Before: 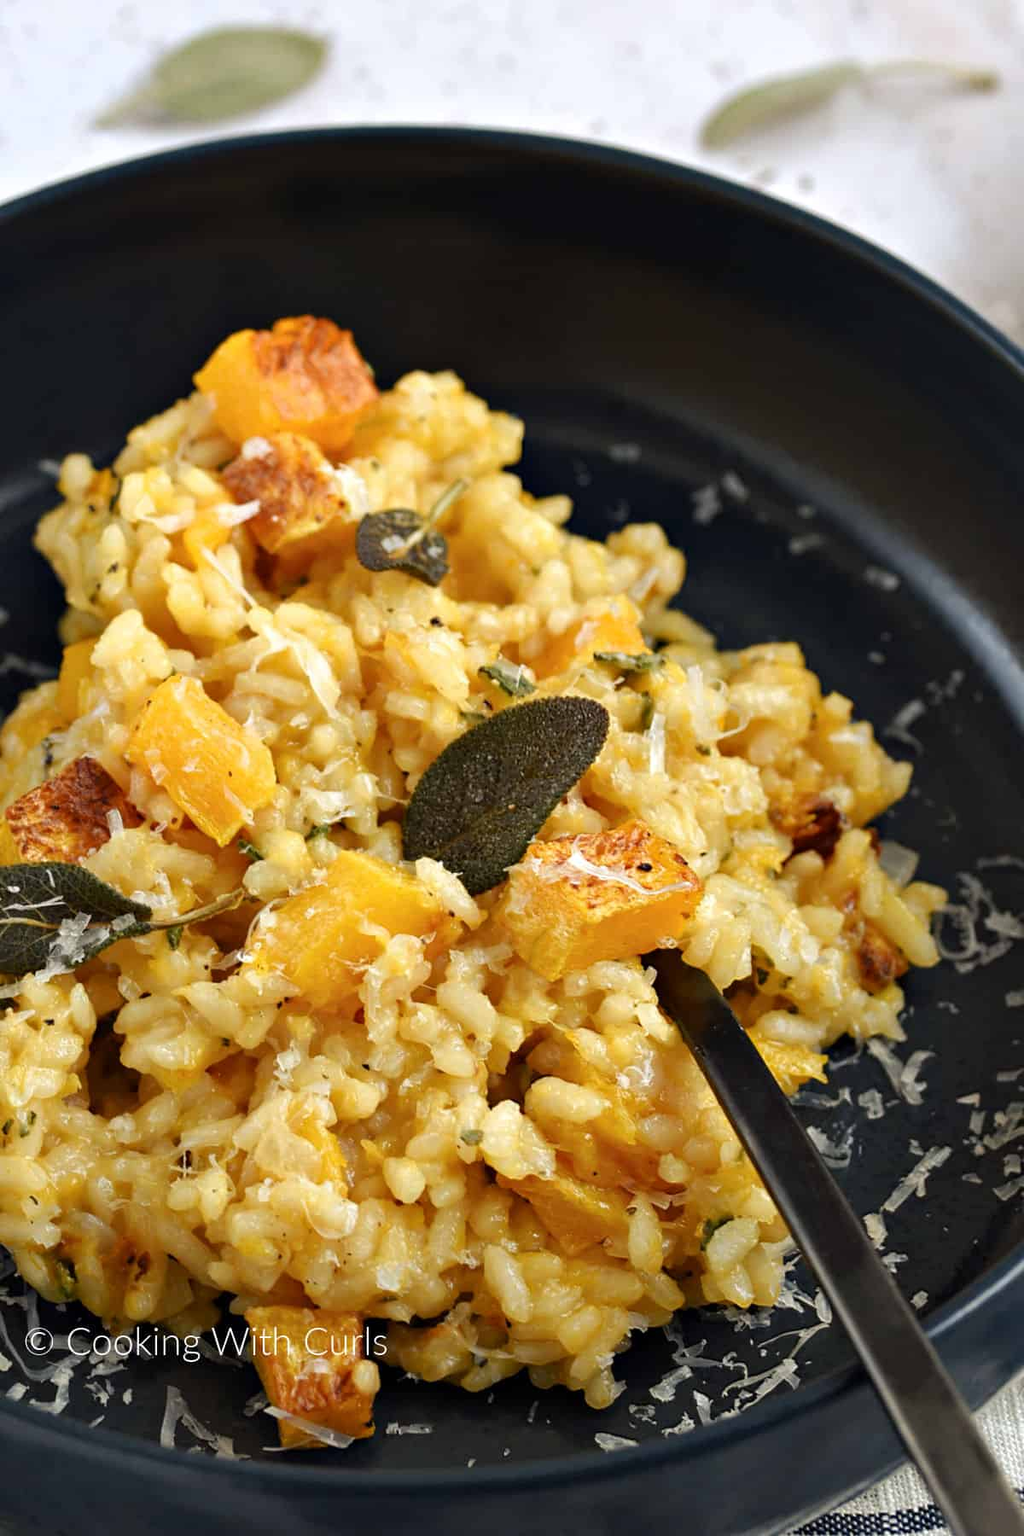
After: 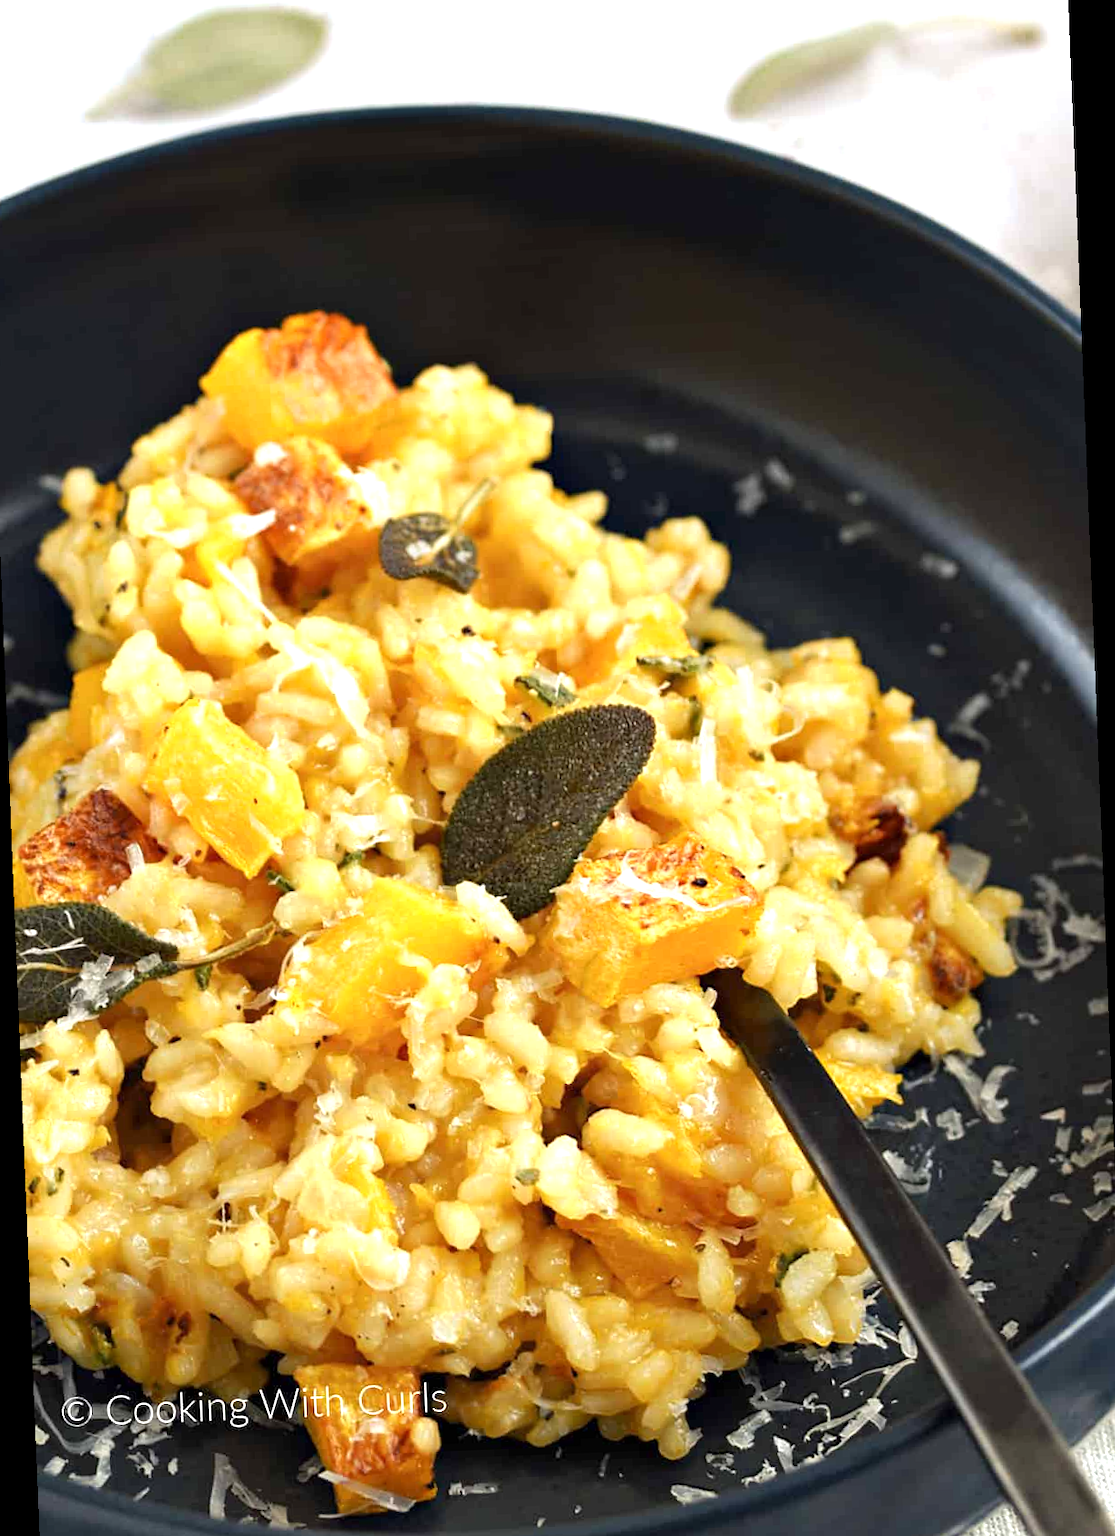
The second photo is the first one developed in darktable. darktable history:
exposure: exposure 0.657 EV, compensate highlight preservation false
crop: left 1.964%, top 3.251%, right 1.122%, bottom 4.933%
rotate and perspective: rotation -2.29°, automatic cropping off
